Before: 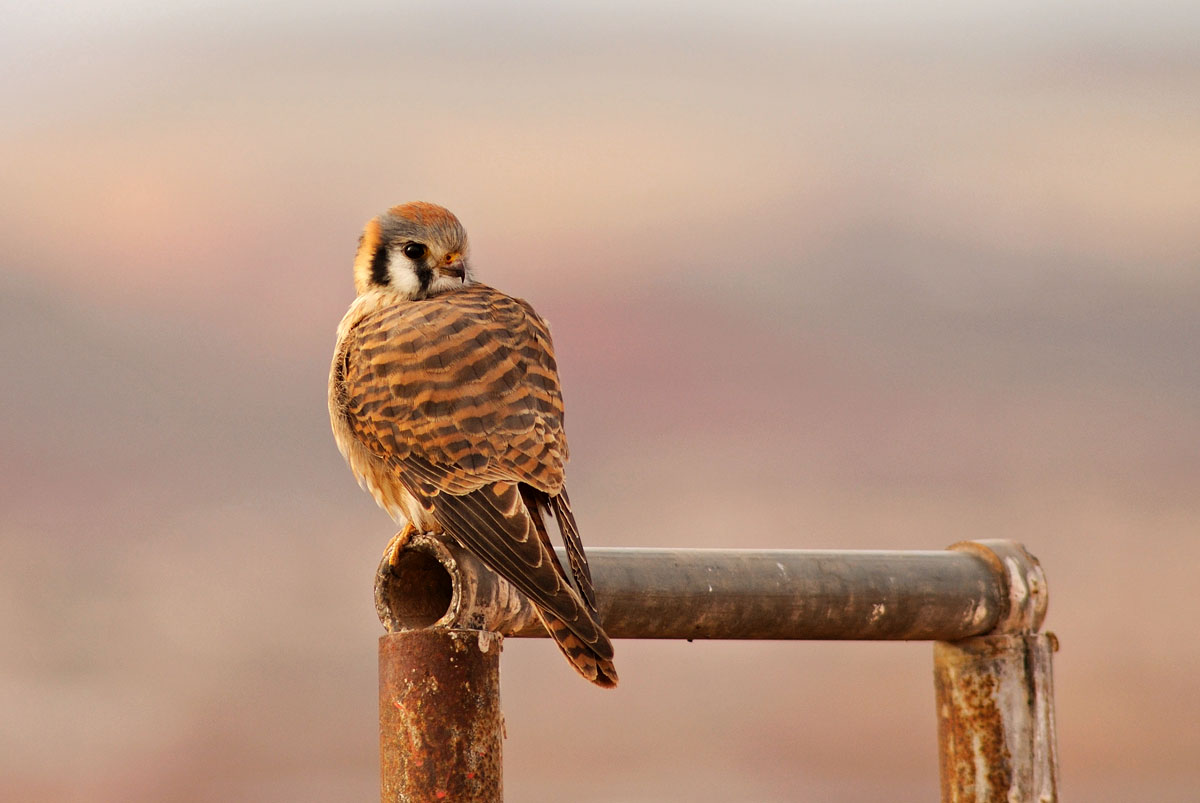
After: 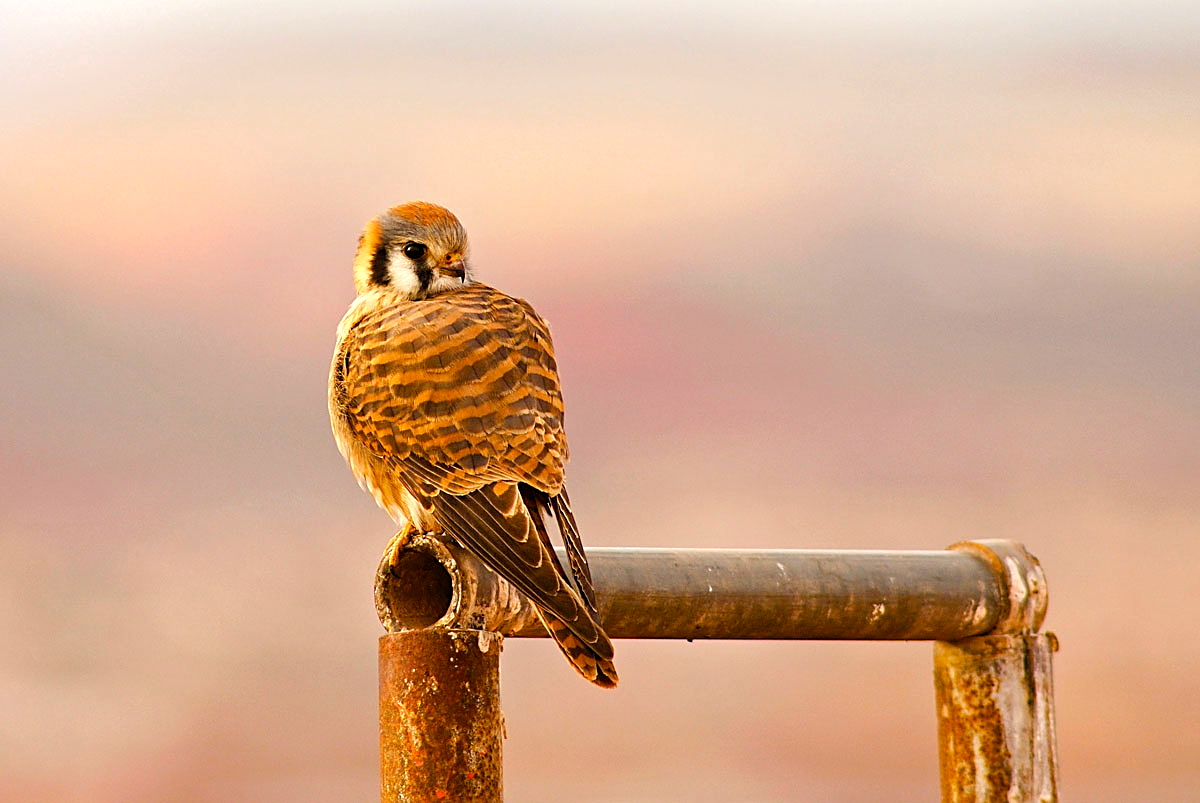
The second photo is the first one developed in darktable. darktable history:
color balance rgb: linear chroma grading › global chroma 14.456%, perceptual saturation grading › global saturation 20%, perceptual saturation grading › highlights -25.15%, perceptual saturation grading › shadows 25.362%, perceptual brilliance grading › global brilliance 10.149%, perceptual brilliance grading › shadows 14.537%
sharpen: on, module defaults
